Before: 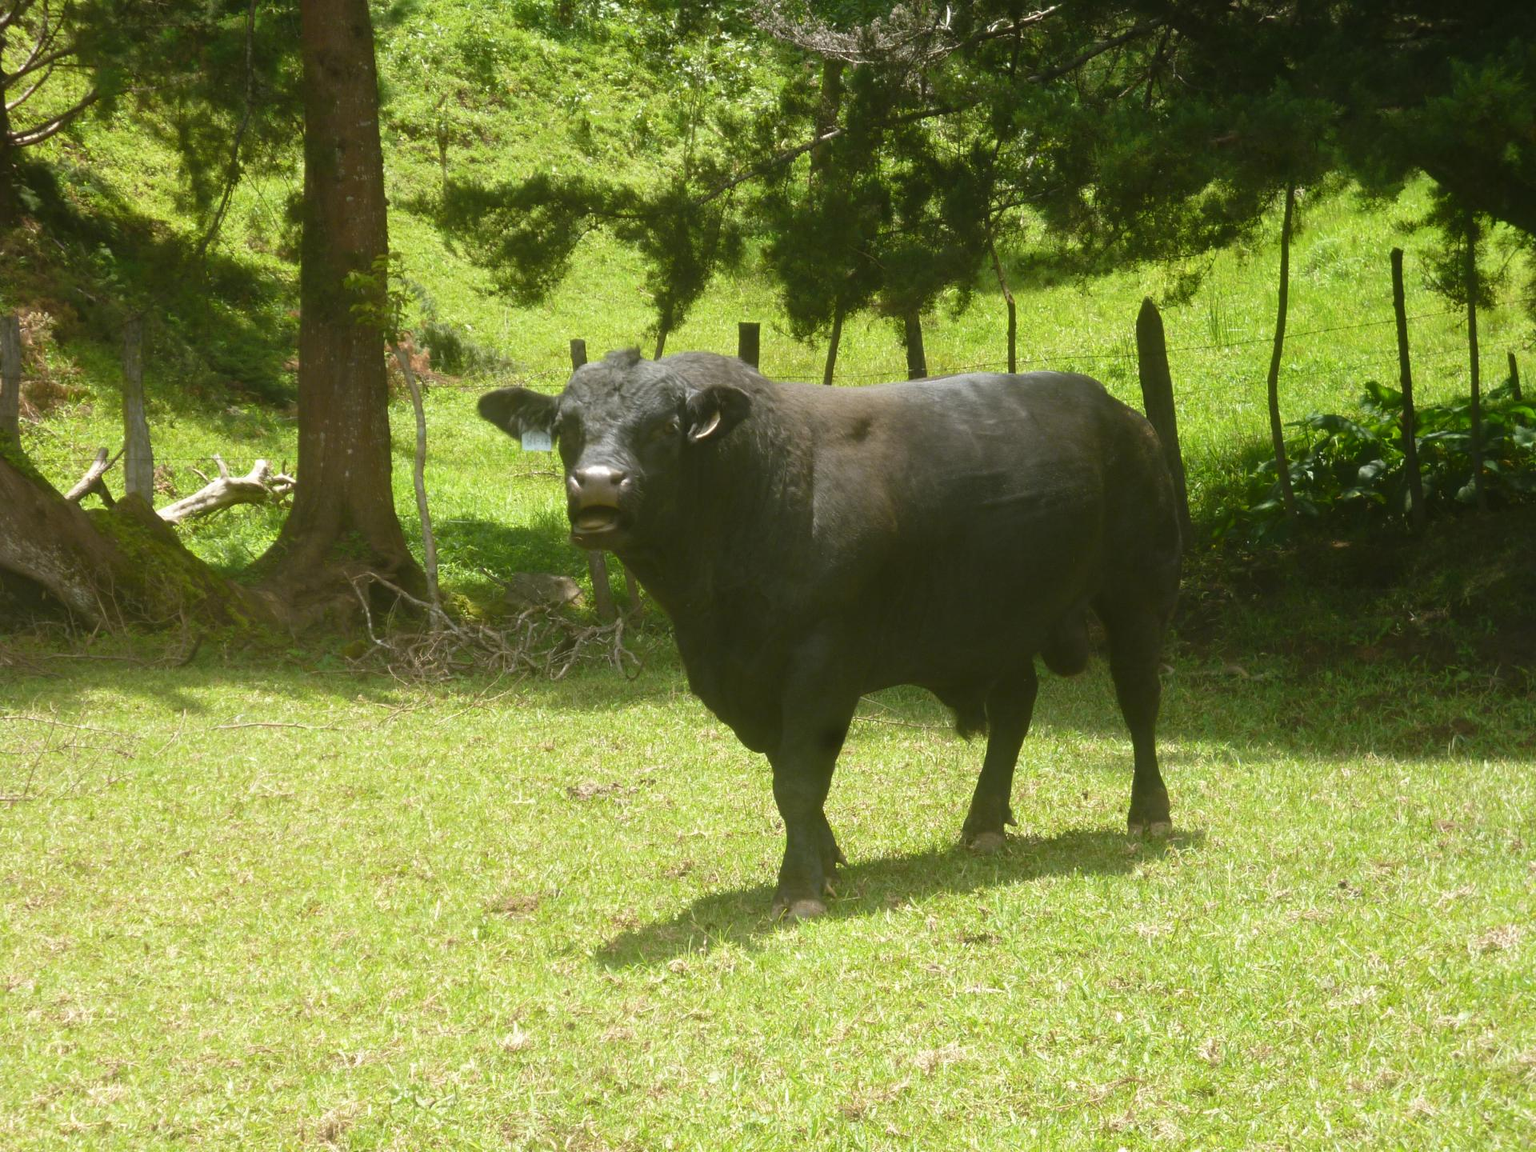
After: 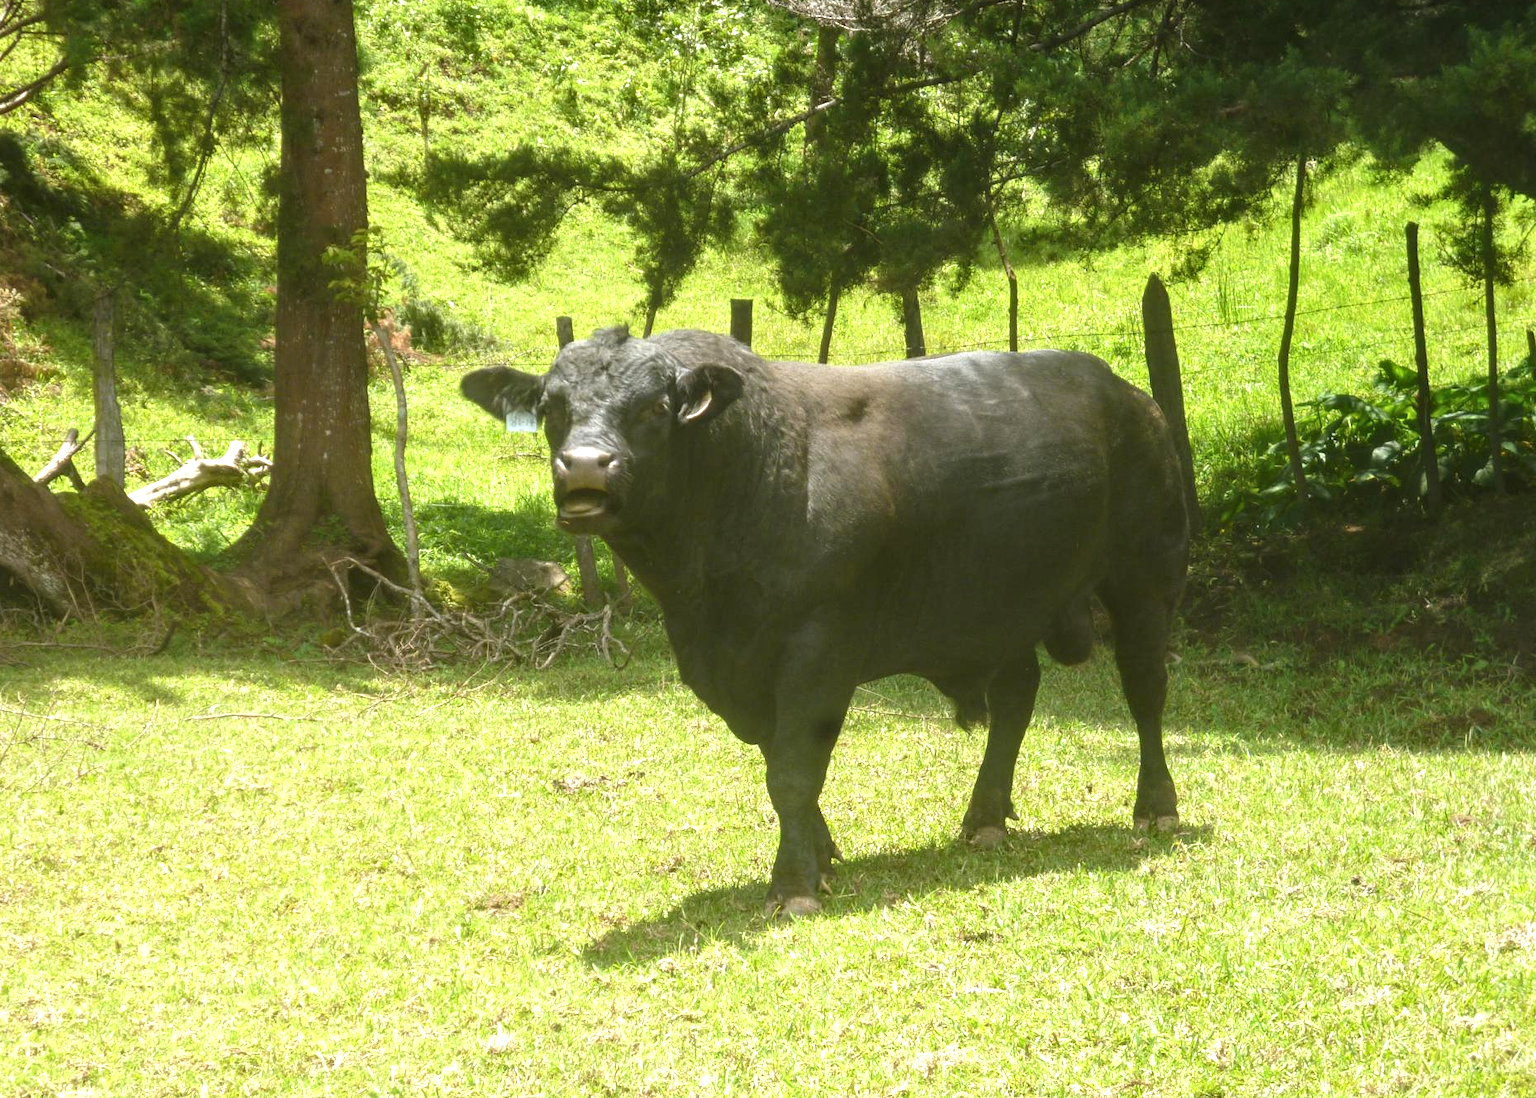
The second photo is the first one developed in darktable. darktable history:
exposure: black level correction 0, exposure 0.599 EV, compensate exposure bias true, compensate highlight preservation false
local contrast: detail 130%
crop: left 2.183%, top 2.958%, right 1.179%, bottom 4.871%
